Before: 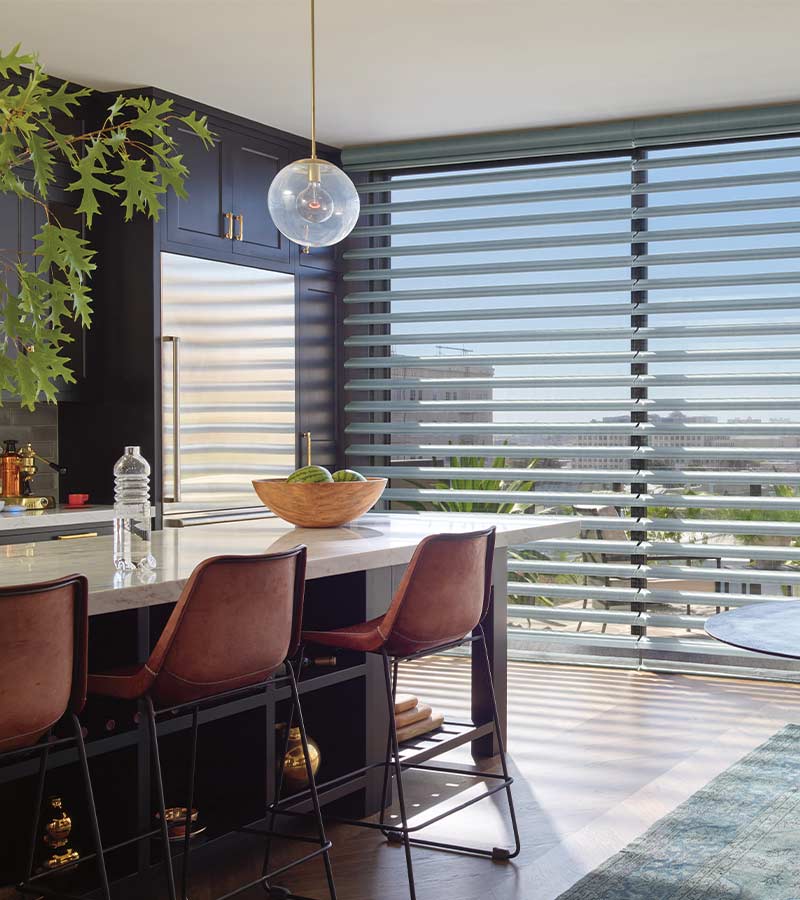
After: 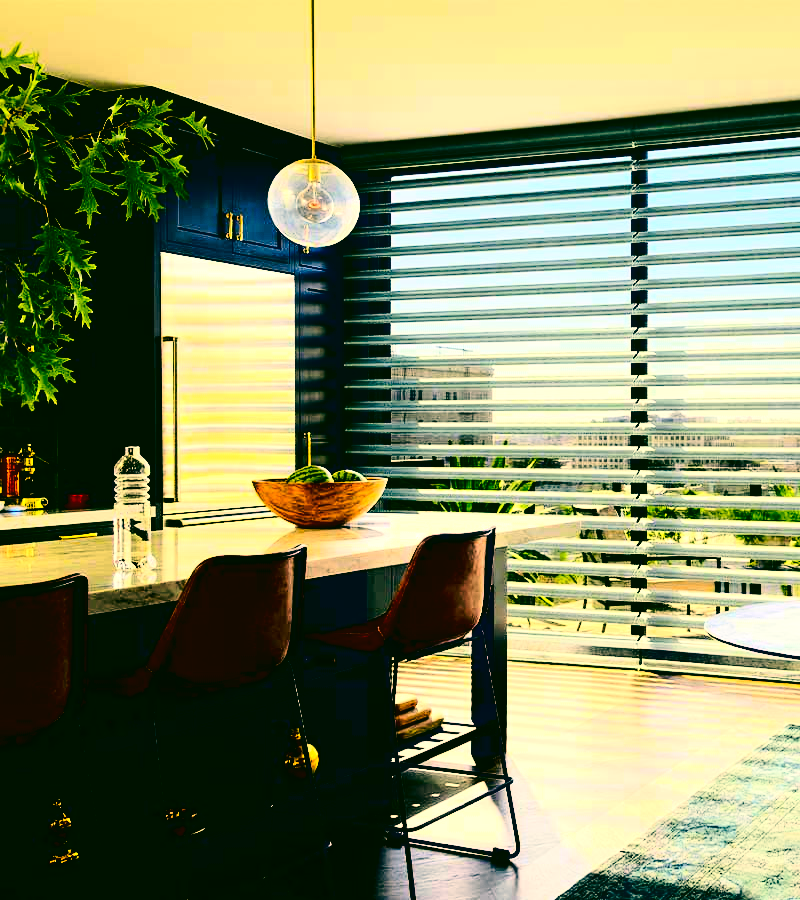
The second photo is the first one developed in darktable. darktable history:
exposure: black level correction 0.001, exposure 0.5 EV, compensate exposure bias true, compensate highlight preservation false
tone curve: curves: ch0 [(0, 0) (0.003, 0.002) (0.011, 0.009) (0.025, 0.02) (0.044, 0.035) (0.069, 0.055) (0.1, 0.08) (0.136, 0.109) (0.177, 0.142) (0.224, 0.179) (0.277, 0.222) (0.335, 0.268) (0.399, 0.329) (0.468, 0.409) (0.543, 0.495) (0.623, 0.579) (0.709, 0.669) (0.801, 0.767) (0.898, 0.885) (1, 1)], preserve colors none
color correction: highlights a* 5.62, highlights b* 33.57, shadows a* -25.86, shadows b* 4.02
contrast brightness saturation: contrast 0.77, brightness -1, saturation 1
